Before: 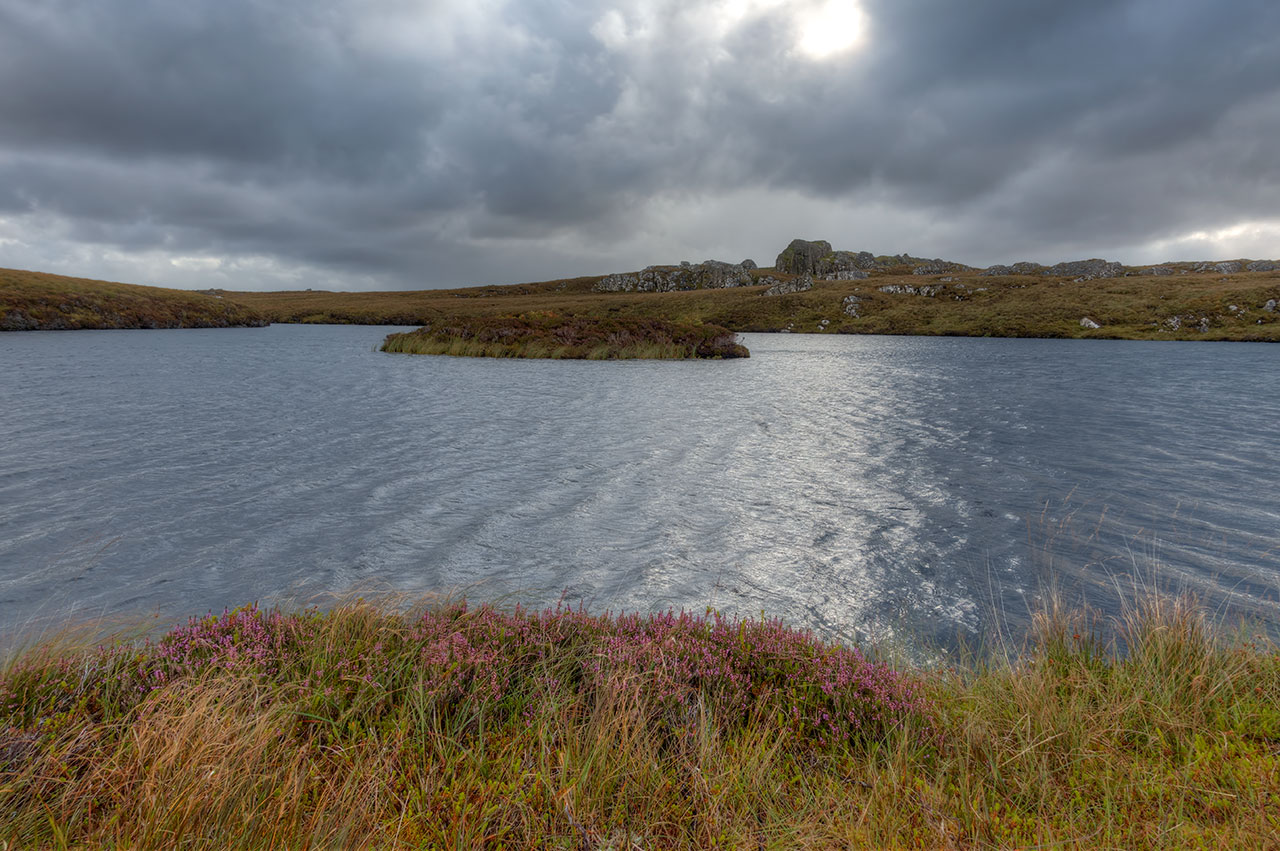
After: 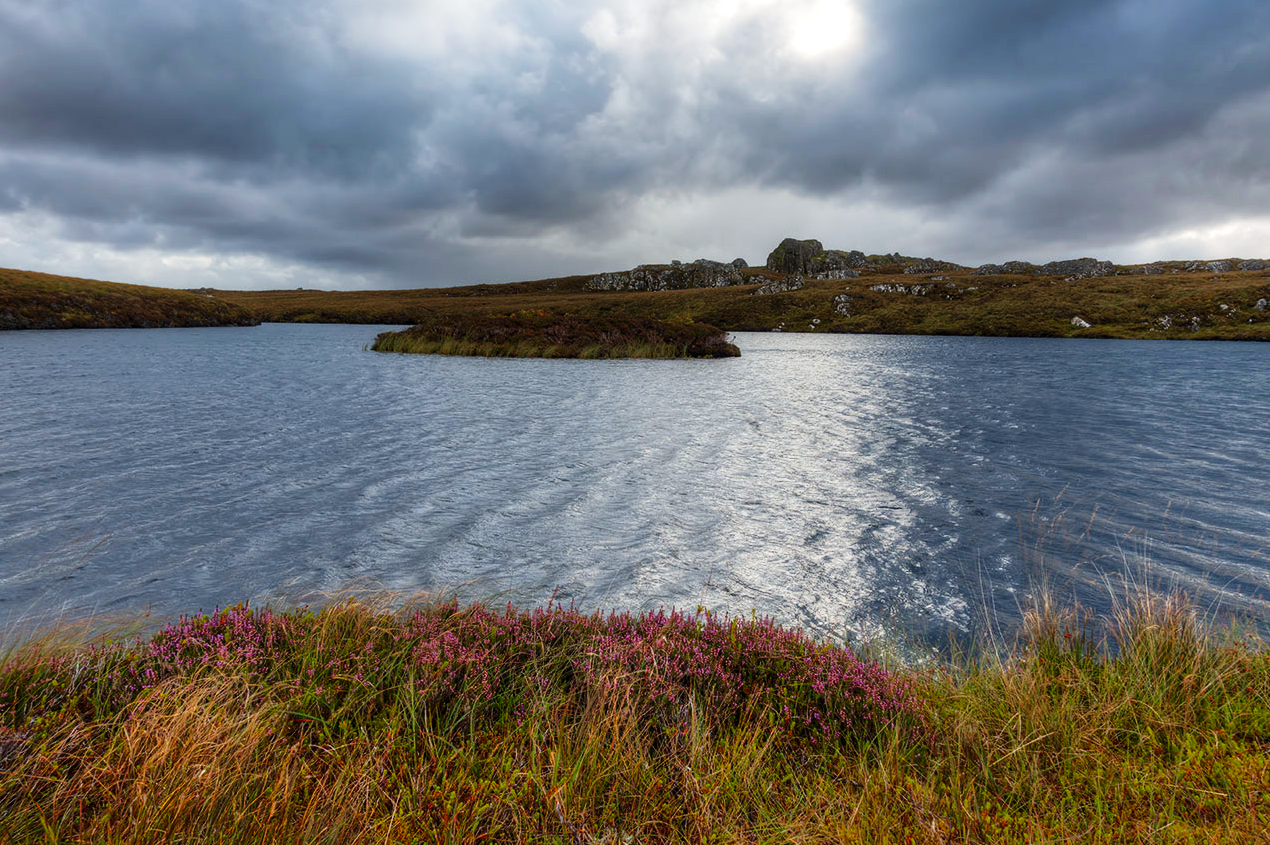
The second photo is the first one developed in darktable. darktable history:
tone curve: curves: ch0 [(0, 0) (0.195, 0.109) (0.751, 0.848) (1, 1)], preserve colors none
crop and rotate: left 0.719%, top 0.183%, bottom 0.417%
